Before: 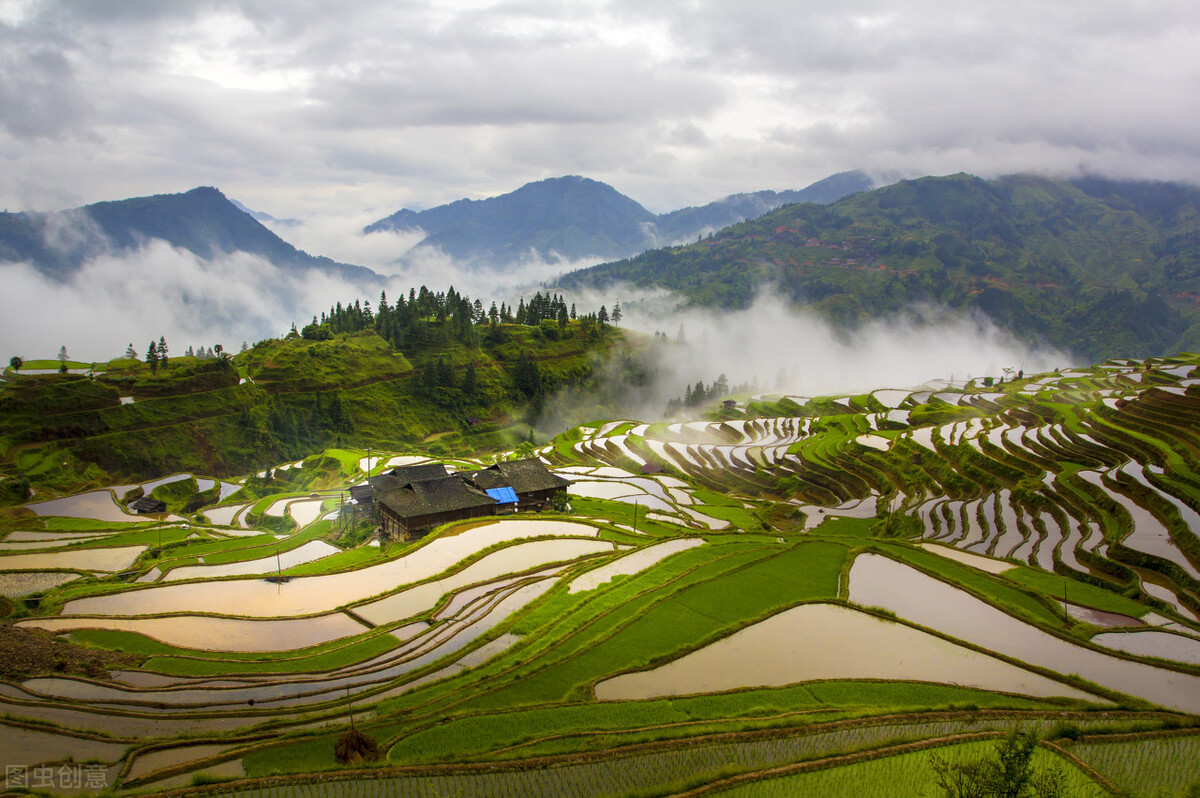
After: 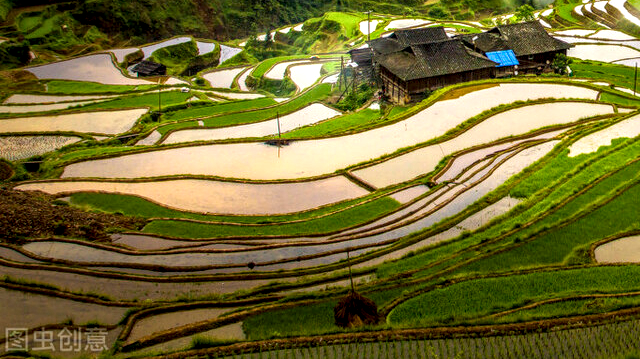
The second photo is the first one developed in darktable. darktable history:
local contrast: highlights 0%, shadows 0%, detail 182%
crop and rotate: top 54.778%, right 46.61%, bottom 0.159%
